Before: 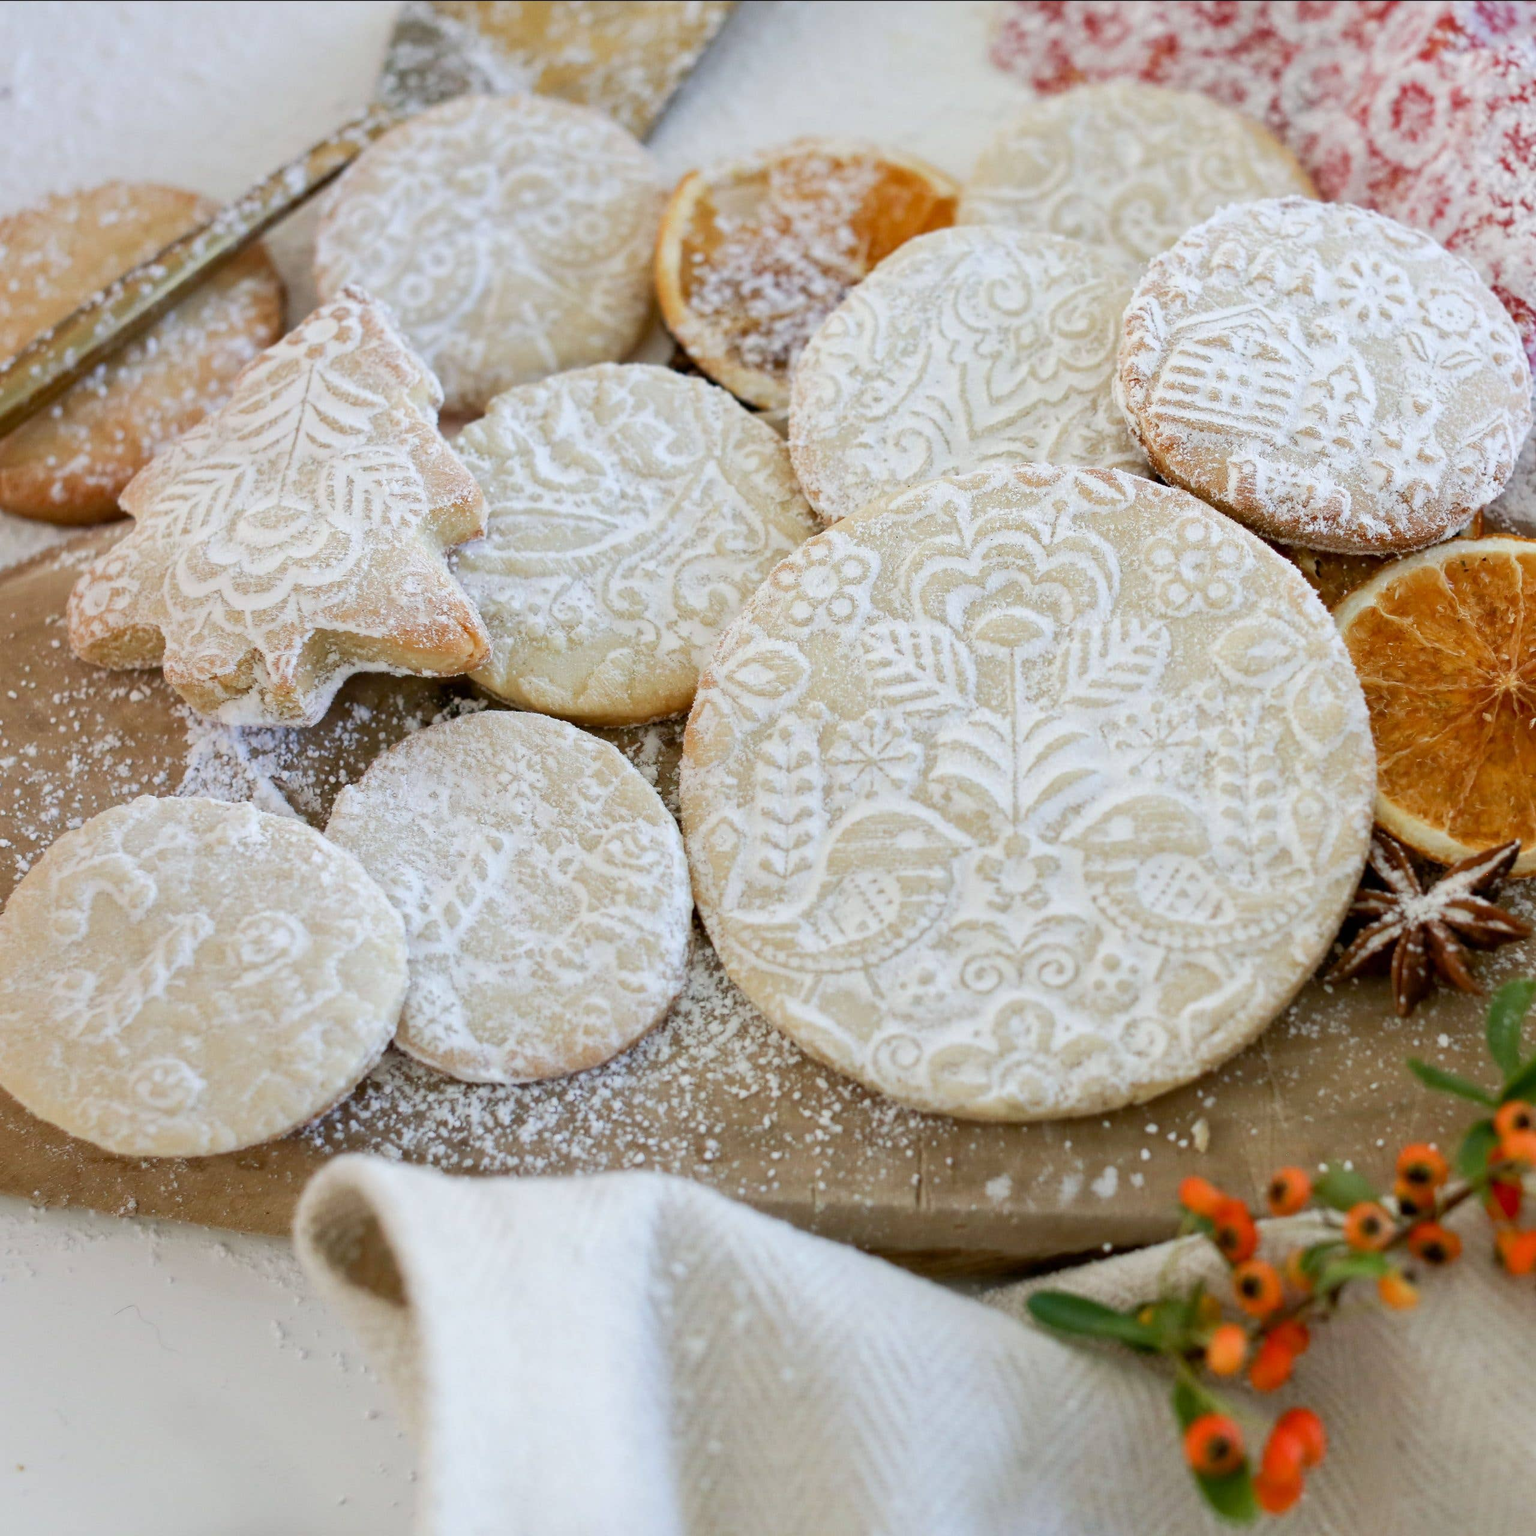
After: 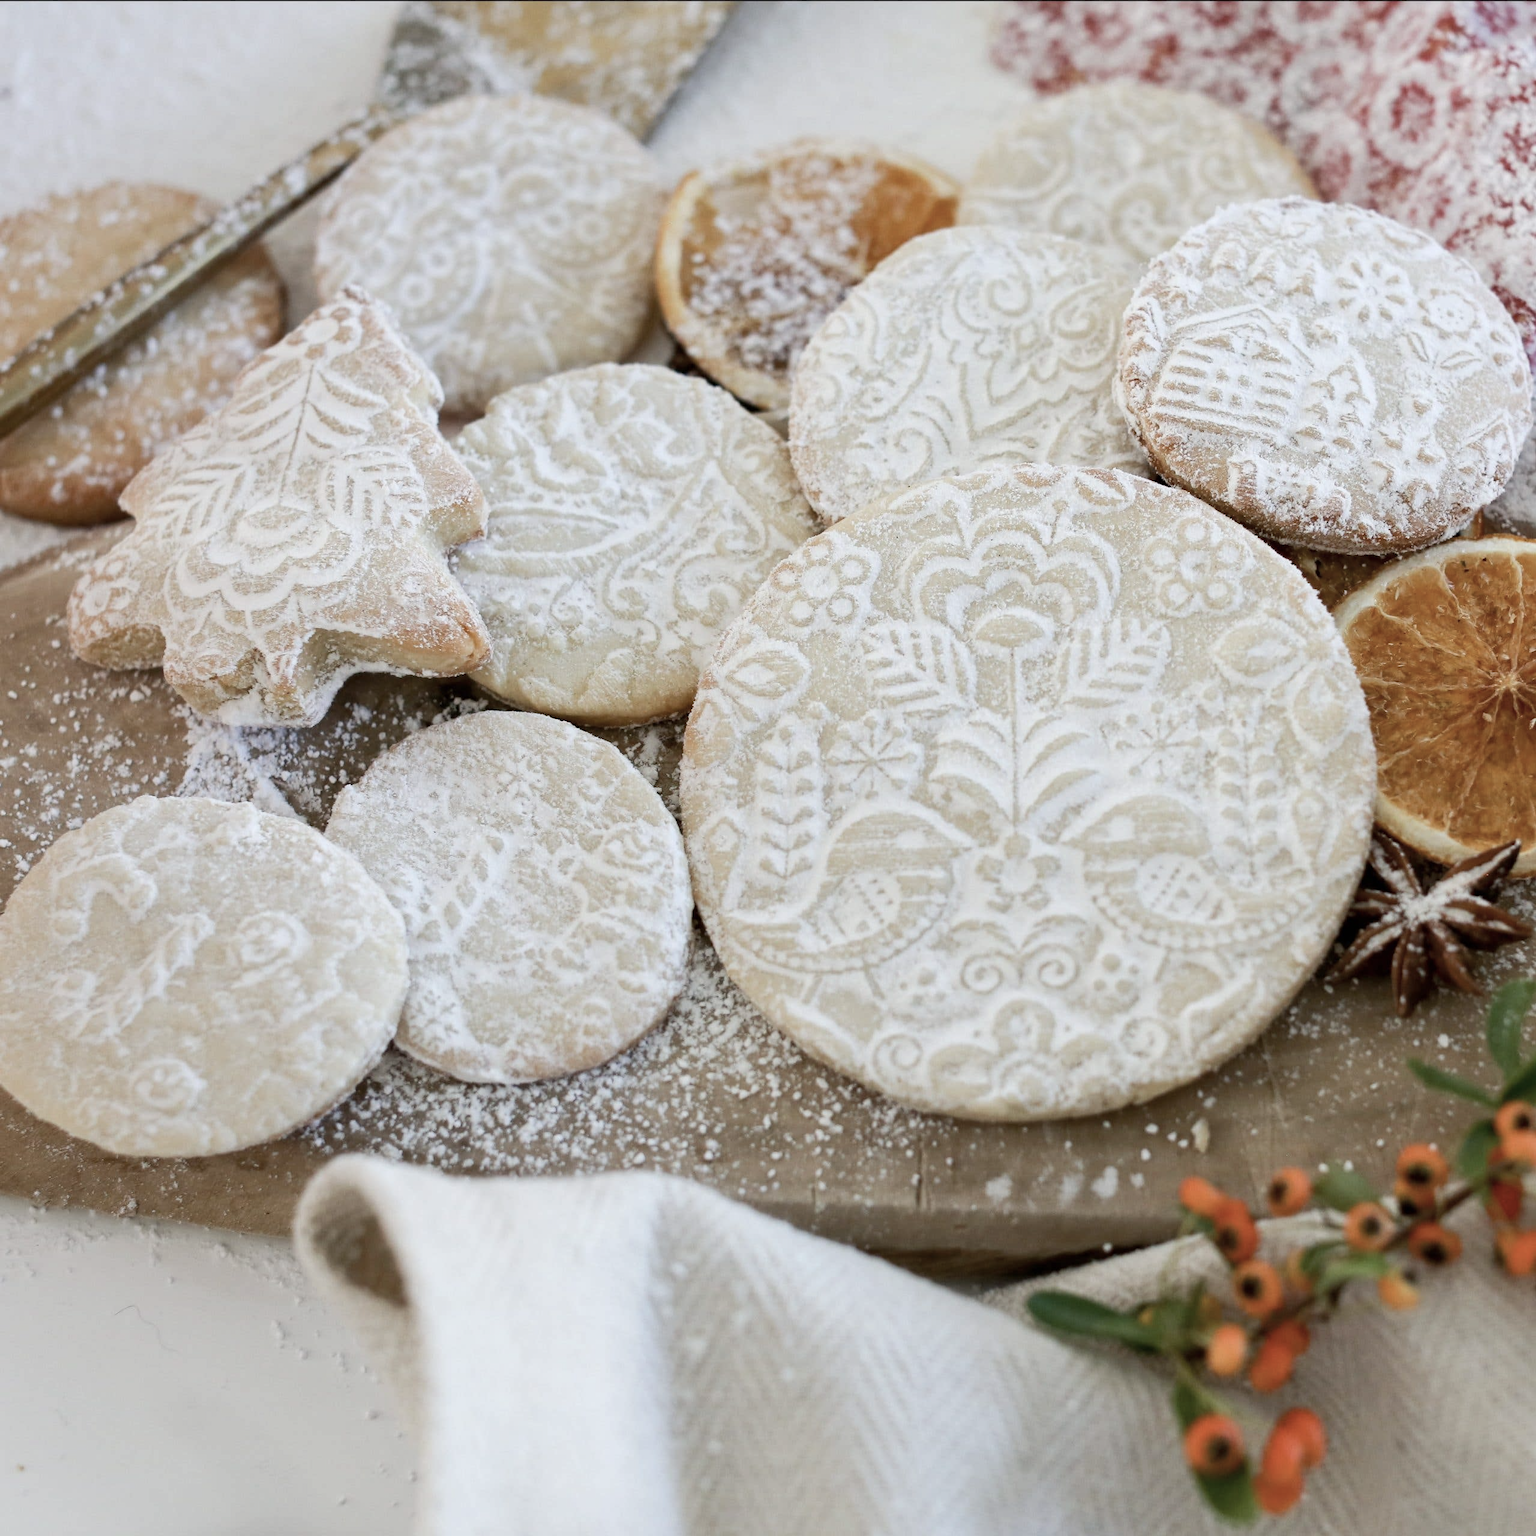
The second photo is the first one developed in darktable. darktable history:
contrast brightness saturation: contrast 0.098, saturation -0.356
